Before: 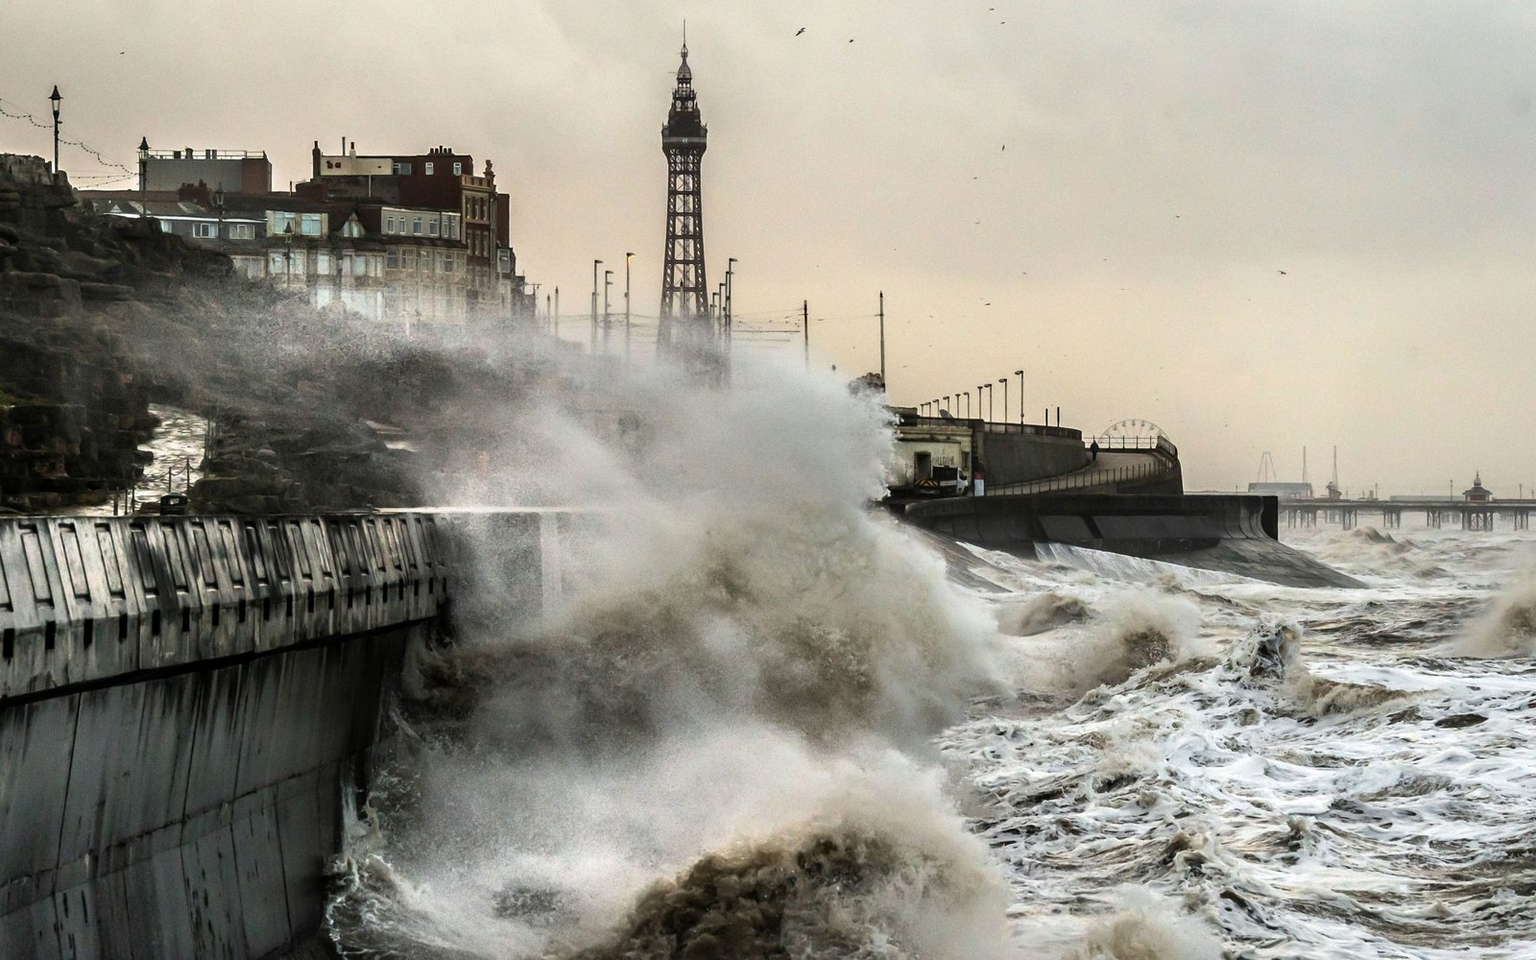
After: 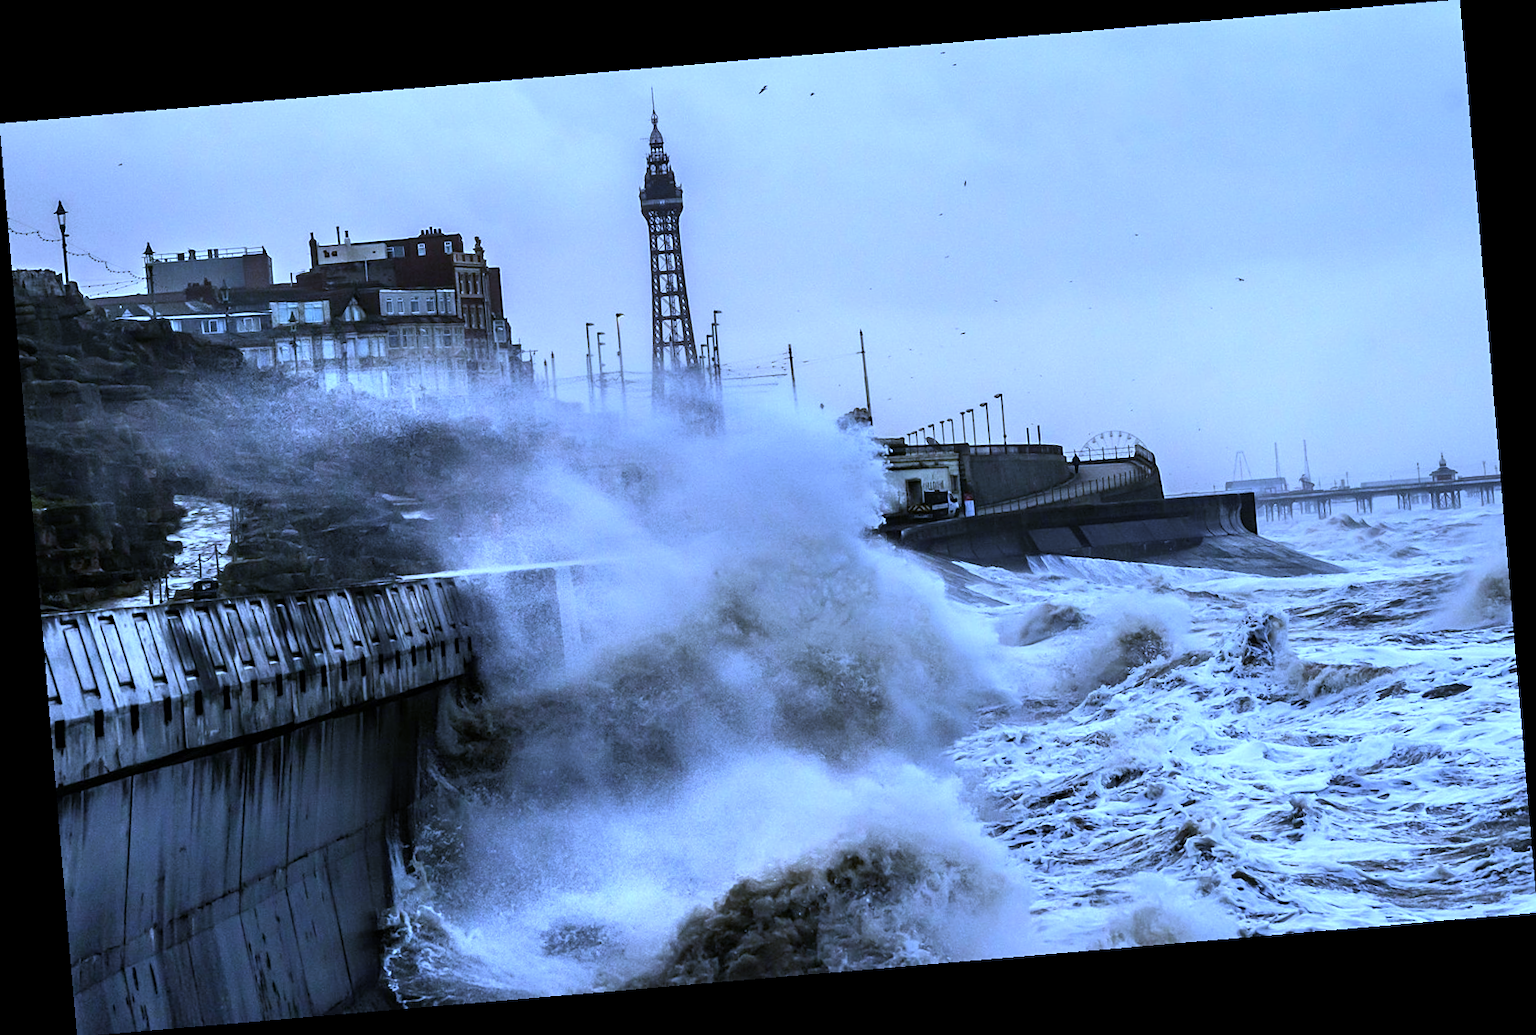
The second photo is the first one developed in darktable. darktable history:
rotate and perspective: rotation -4.86°, automatic cropping off
white balance: red 0.766, blue 1.537
sharpen: amount 0.2
